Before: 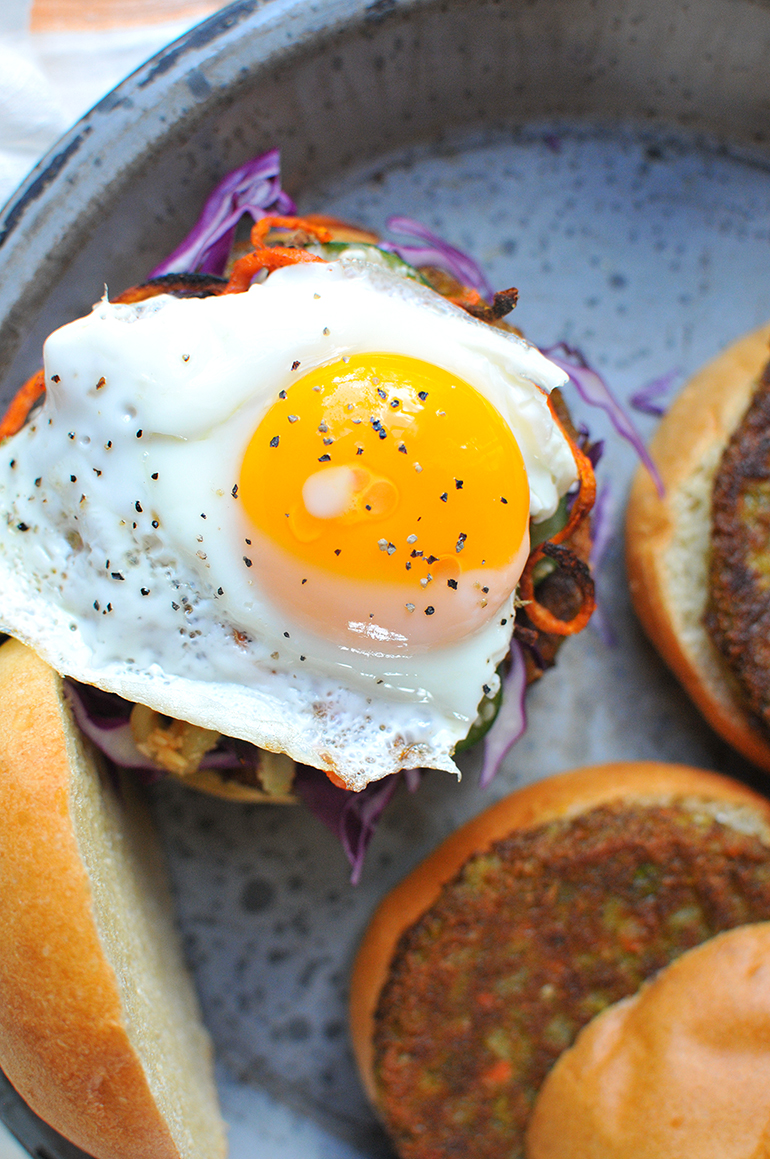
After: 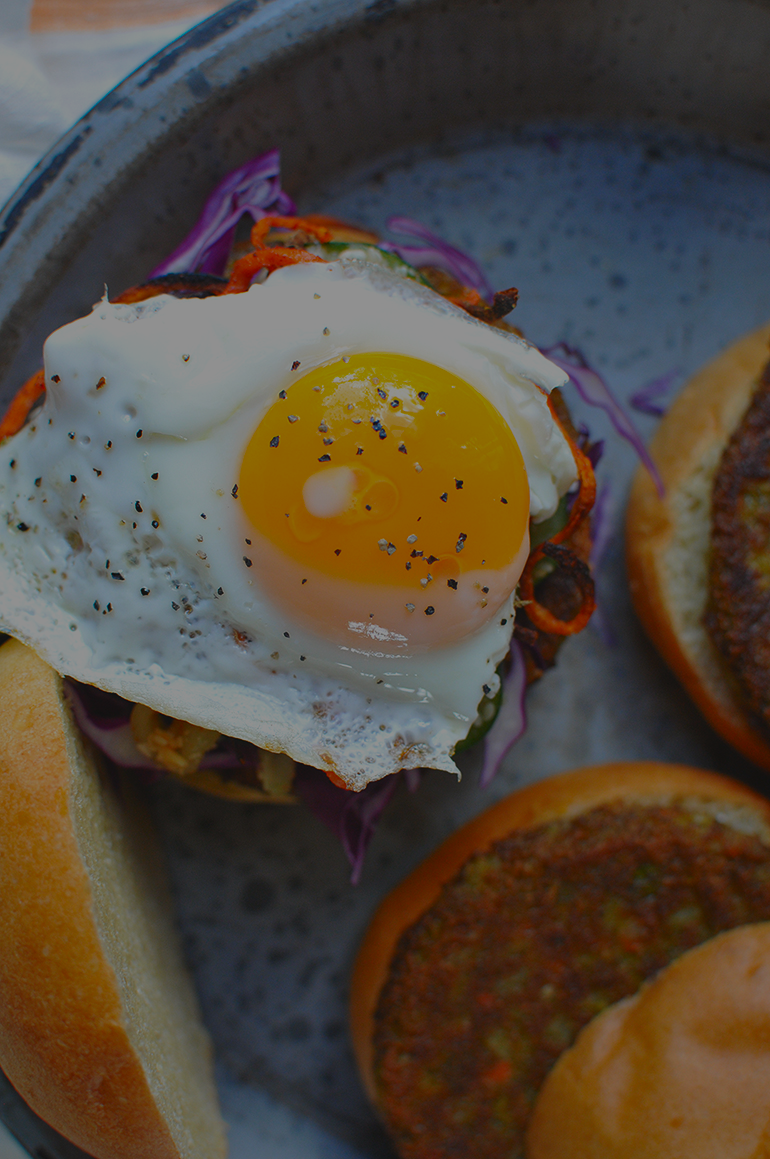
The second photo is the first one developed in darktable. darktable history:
contrast brightness saturation: contrast -0.19, brightness -0.19, saturation -0.04
exposure: exposure -0.5 EV
